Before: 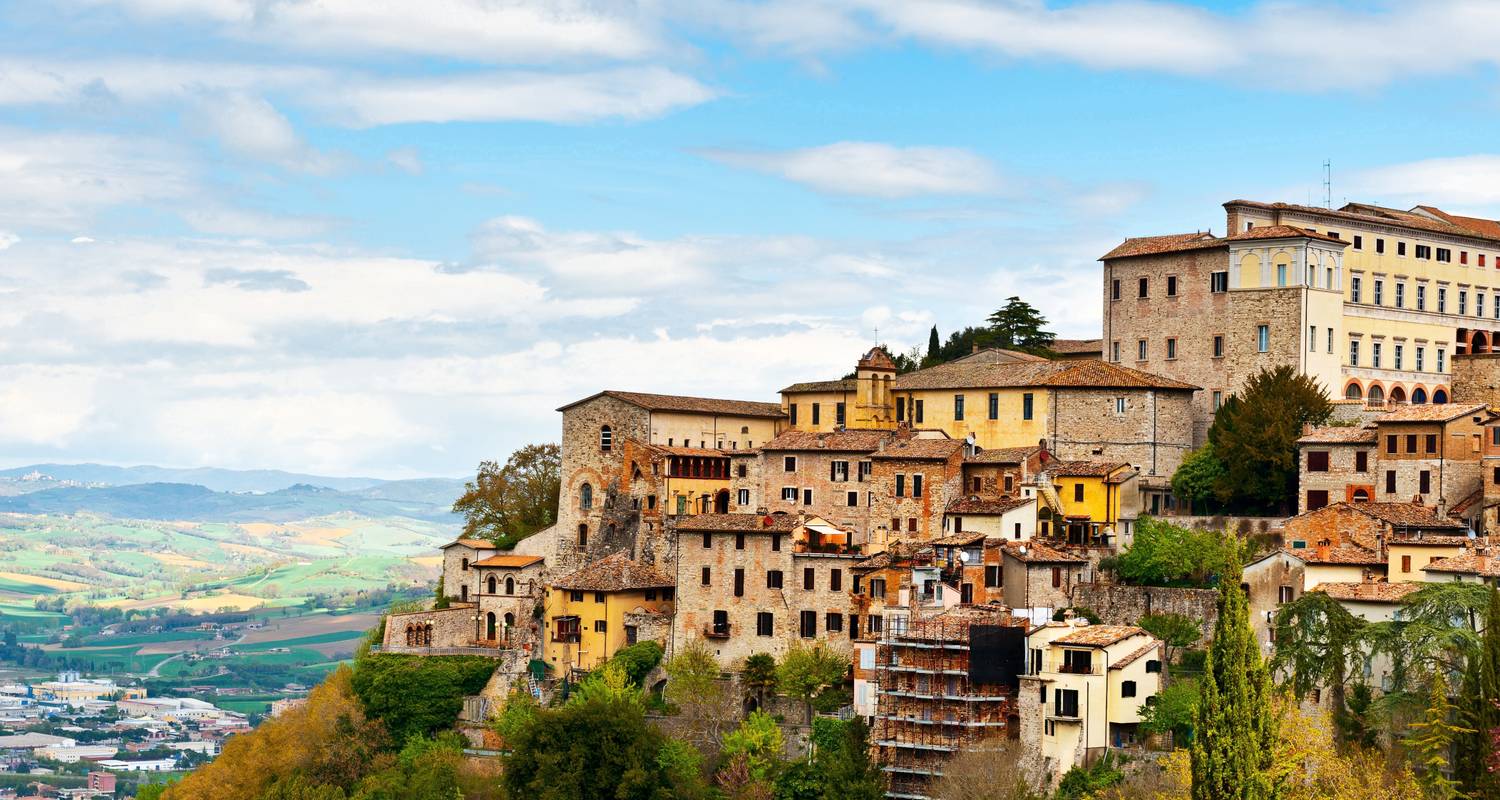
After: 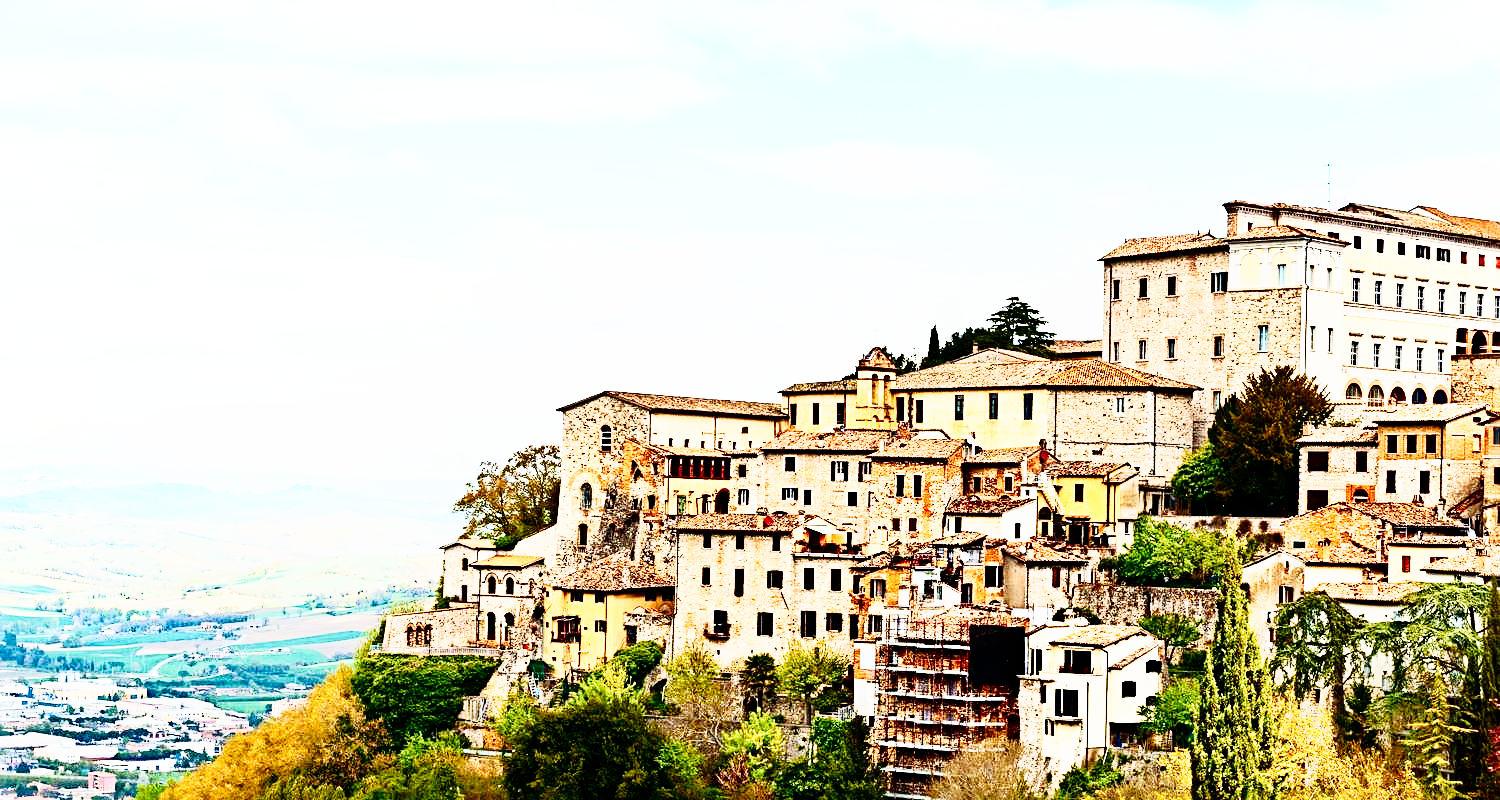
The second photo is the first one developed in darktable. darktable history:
shadows and highlights: shadows -62.32, white point adjustment -5.14, highlights 61.75
sharpen: radius 3.949
base curve: curves: ch0 [(0, 0) (0, 0) (0.002, 0.001) (0.008, 0.003) (0.019, 0.011) (0.037, 0.037) (0.064, 0.11) (0.102, 0.232) (0.152, 0.379) (0.216, 0.524) (0.296, 0.665) (0.394, 0.789) (0.512, 0.881) (0.651, 0.945) (0.813, 0.986) (1, 1)], preserve colors none
